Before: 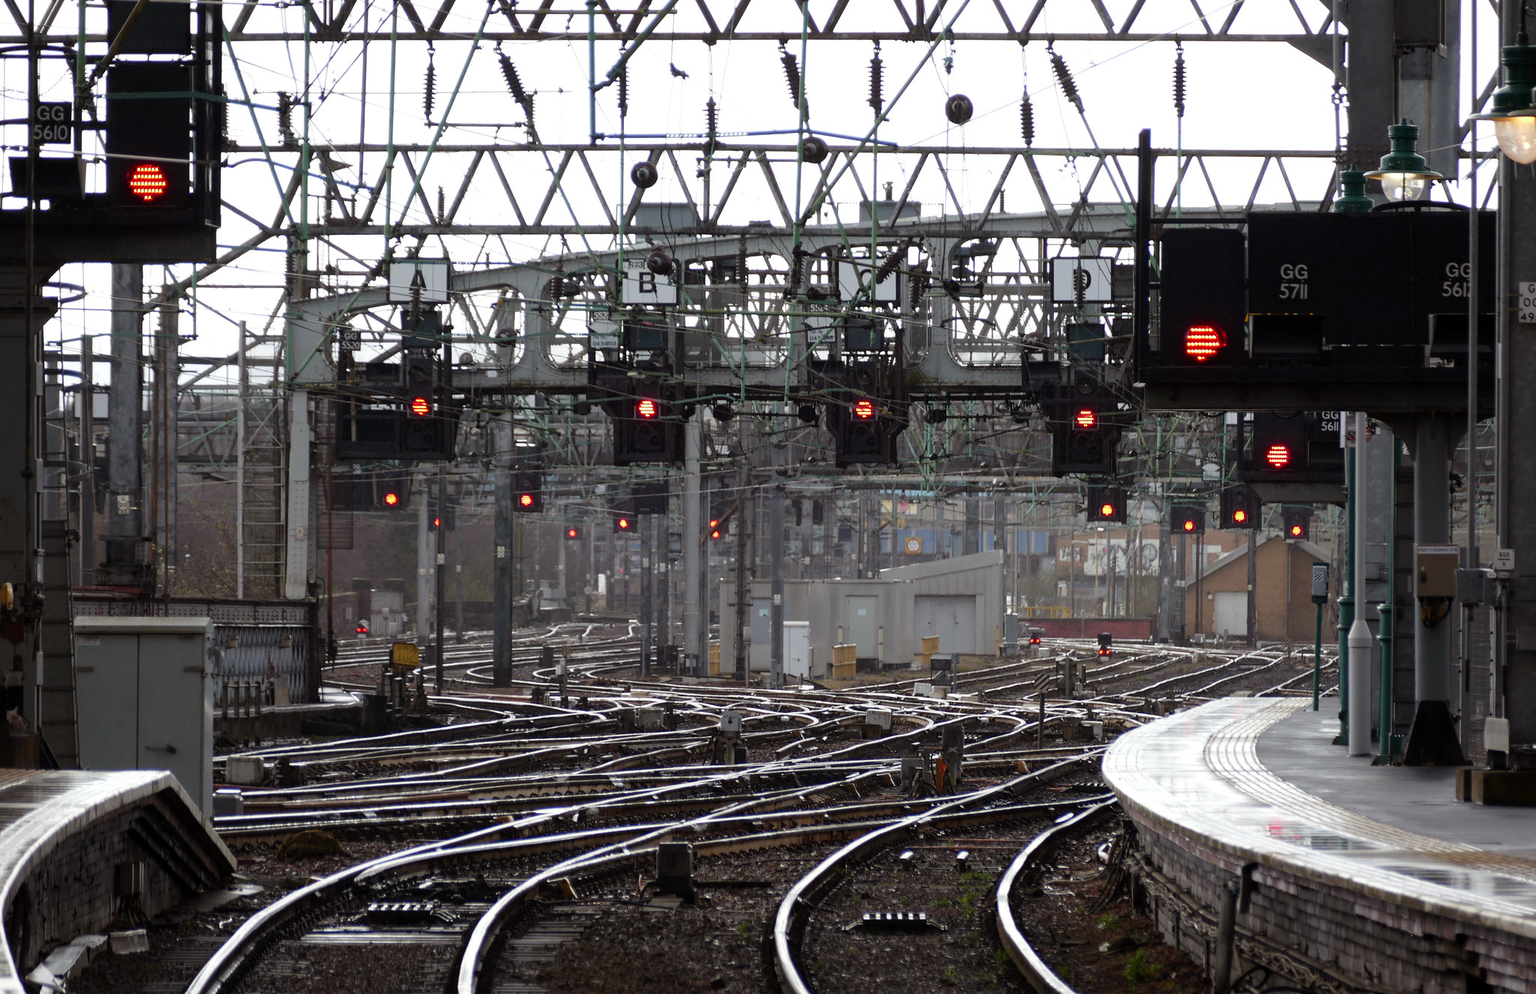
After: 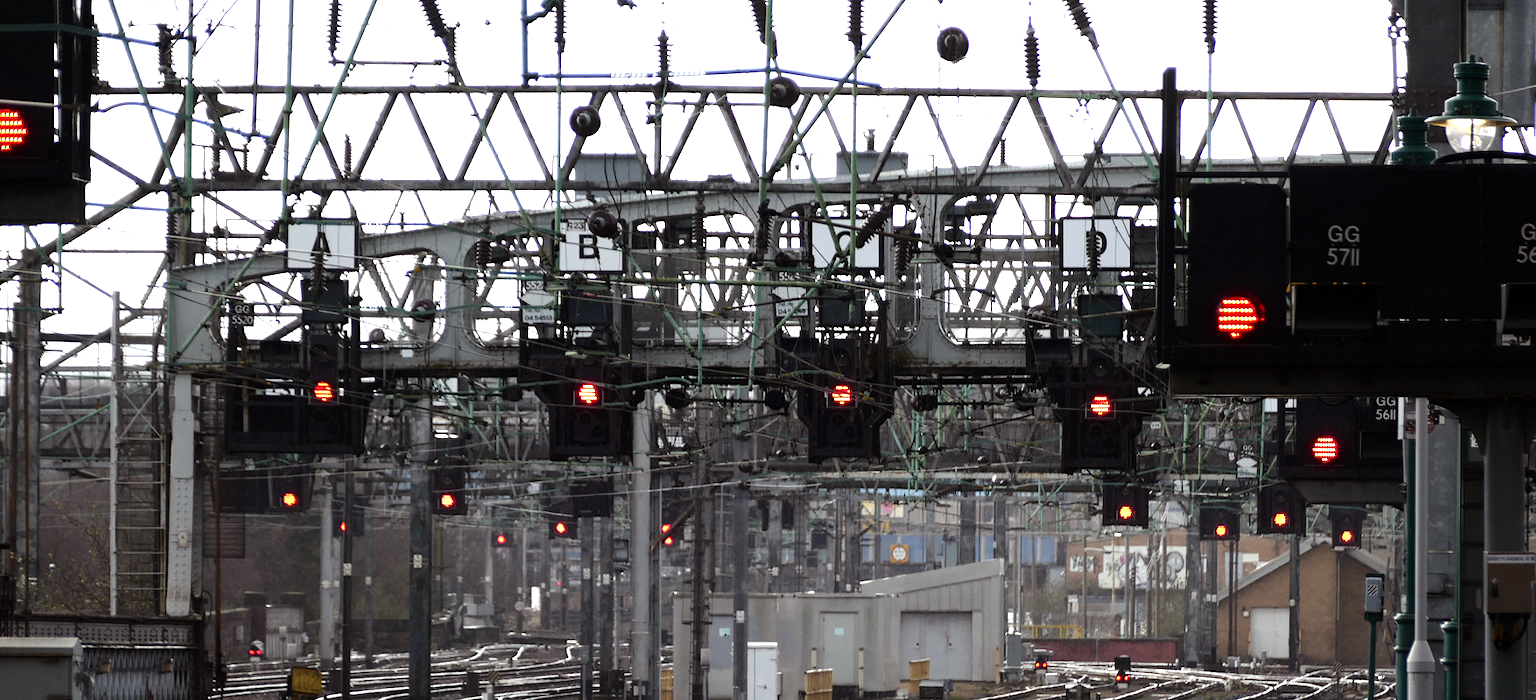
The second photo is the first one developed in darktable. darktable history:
tone equalizer: -8 EV -0.75 EV, -7 EV -0.7 EV, -6 EV -0.6 EV, -5 EV -0.4 EV, -3 EV 0.4 EV, -2 EV 0.6 EV, -1 EV 0.7 EV, +0 EV 0.75 EV, edges refinement/feathering 500, mask exposure compensation -1.57 EV, preserve details no
crop and rotate: left 9.345%, top 7.22%, right 4.982%, bottom 32.331%
